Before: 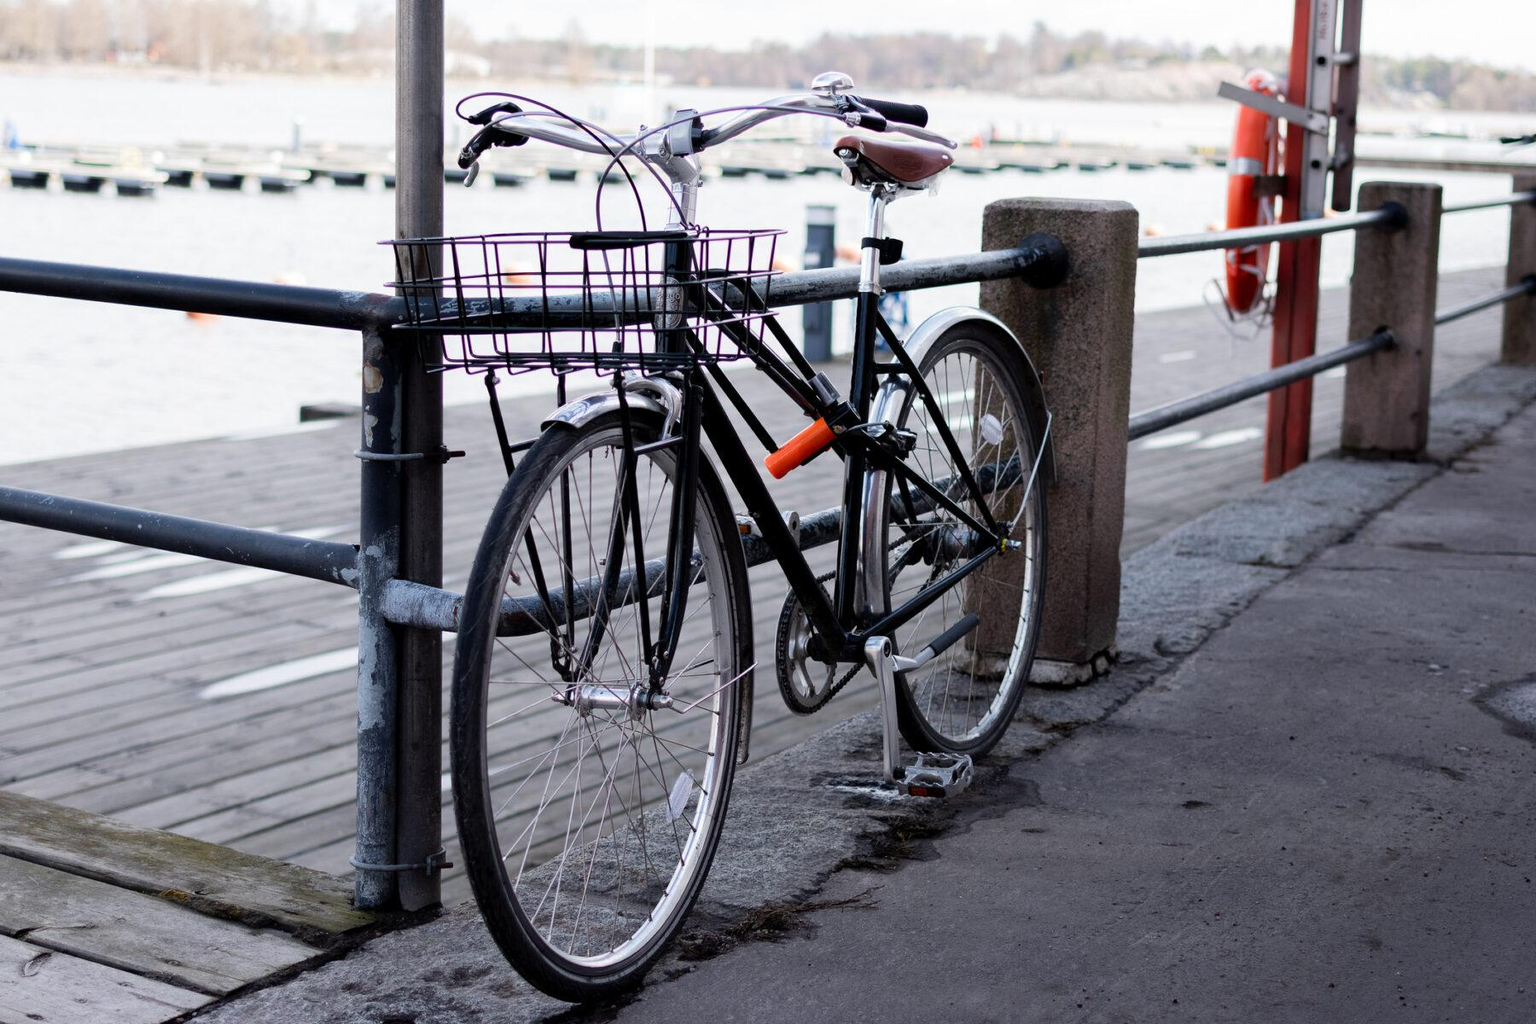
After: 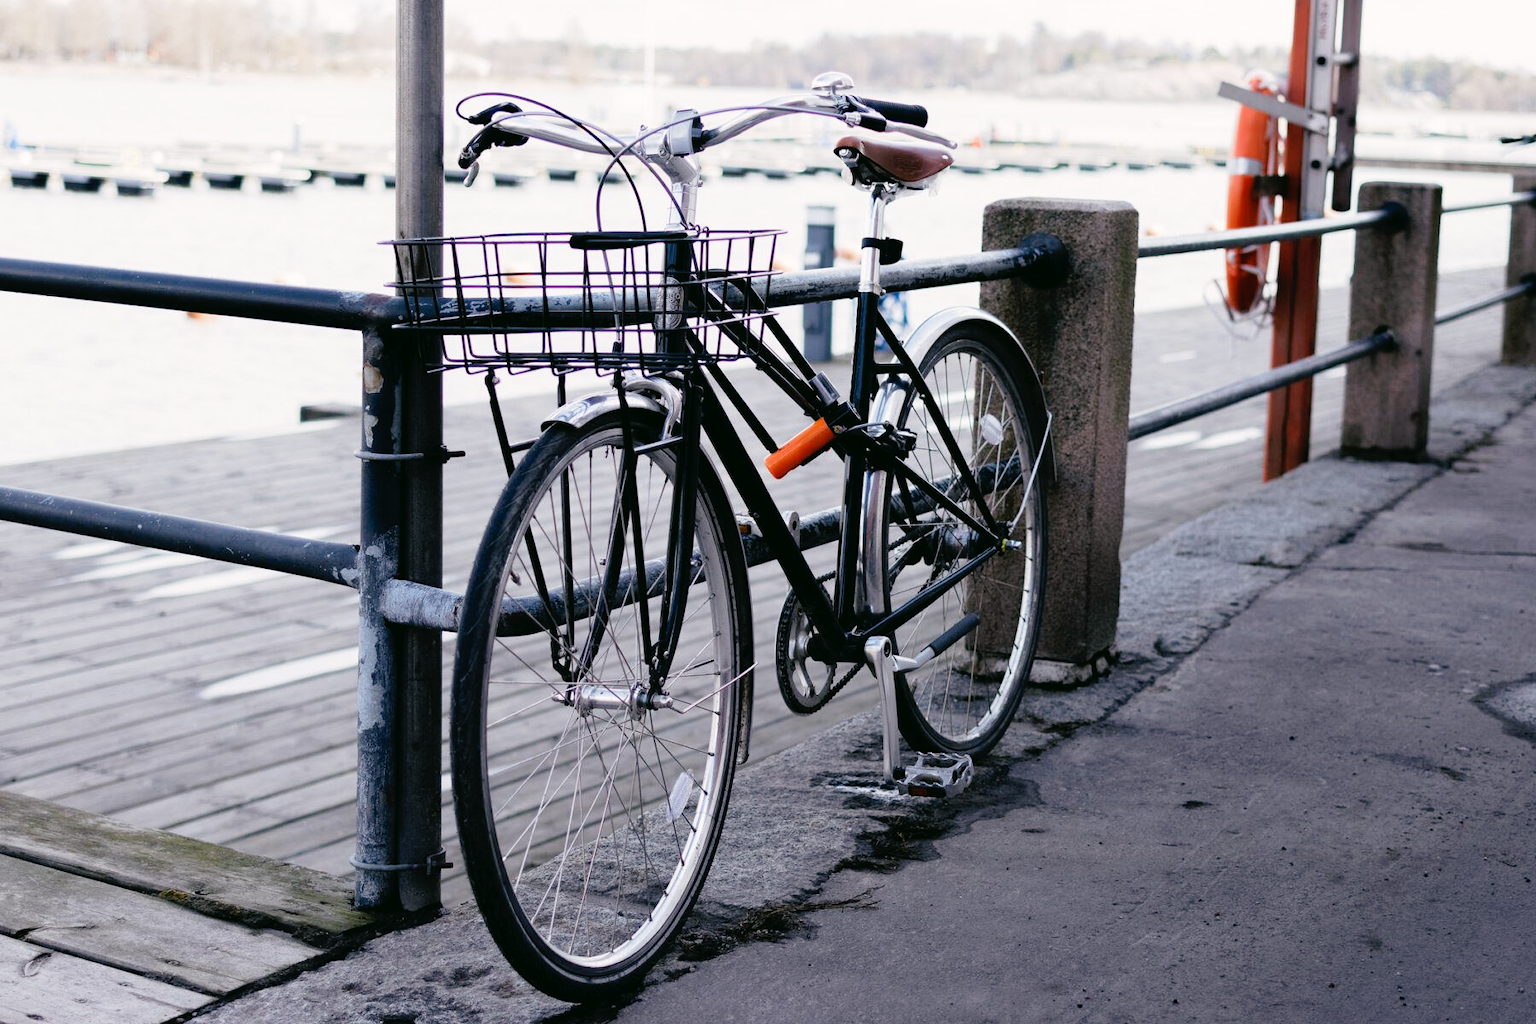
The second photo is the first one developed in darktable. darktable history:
tone curve: curves: ch0 [(0, 0) (0.003, 0.003) (0.011, 0.006) (0.025, 0.015) (0.044, 0.025) (0.069, 0.034) (0.1, 0.052) (0.136, 0.092) (0.177, 0.157) (0.224, 0.228) (0.277, 0.305) (0.335, 0.392) (0.399, 0.466) (0.468, 0.543) (0.543, 0.612) (0.623, 0.692) (0.709, 0.78) (0.801, 0.865) (0.898, 0.935) (1, 1)], preserve colors none
color look up table: target L [91.82, 91.32, 93.6, 90.09, 87.57, 65.02, 67.64, 59.02, 58.12, 40.56, 38.55, 17.4, 200.1, 83.56, 65.96, 65.51, 65.23, 62.63, 50.14, 48.77, 44.24, 42.38, 40.79, 24.3, 20.89, 15.1, 78.82, 77.63, 69.52, 66.03, 60.78, 59.59, 55.16, 49.19, 48.85, 41.91, 36.33, 34.22, 34.02, 29.57, 13.41, 8.541, 97.49, 91.97, 76.95, 56.56, 54.2, 52.66, 33.21], target a [-36.31, -14.68, -20.38, -32.76, -53.12, -23.95, -12.82, -33.93, -55.92, -18.01, -34.43, -16.55, 0, 1.525, 14.95, 29.71, 5.667, 40.06, 53.52, 72.11, 43.67, 26.08, 14.26, 29.85, 30.56, -0.196, 25.38, 6.209, 35.91, 37.41, 15.29, 69.59, 61.3, 24.86, 0.744, 55.93, 27.18, 31.42, 57.79, 12.18, 27.56, 7.387, -1.188, -29.48, -12.26, 0.883, -3.96, -23.72, -14.01], target b [29.59, 31.56, 6.961, 14.52, 27.9, 44.48, 7.118, 8.281, 34.76, 17.86, 26.26, 19.47, 0, 62.81, 17.23, 52.67, 59.83, 65.64, 15.03, 41.08, 46.03, 23.14, 39.45, 29.05, 4.279, 11.46, -23.45, -4.445, 2.29, -46.17, -49.47, -53.75, -25.02, -9.046, -1.062, -0.213, -43.37, -85.73, -76.53, -56.8, -46.9, -7.854, -0.425, -9.089, -30.77, -19.31, -43.58, -18.67, -6.408], num patches 49
